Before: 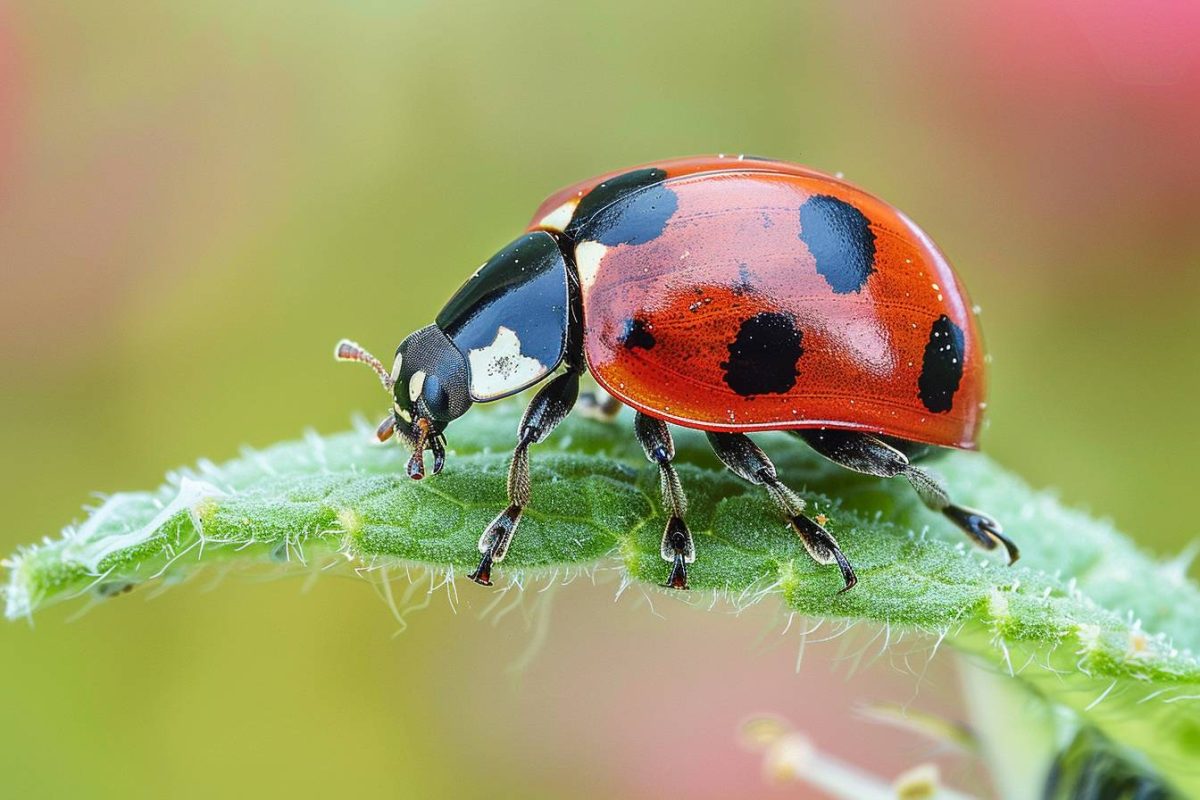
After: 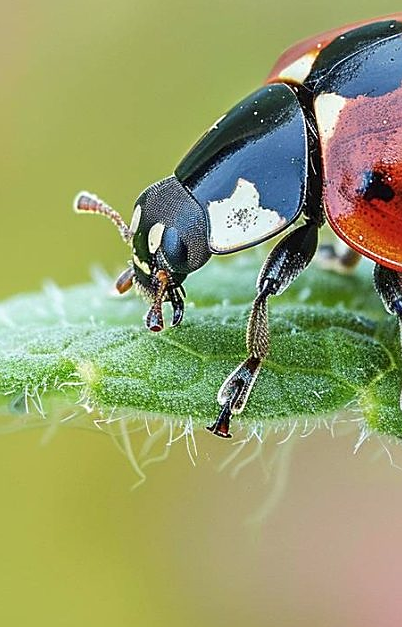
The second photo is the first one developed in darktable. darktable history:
crop and rotate: left 21.77%, top 18.528%, right 44.676%, bottom 2.997%
sharpen: on, module defaults
contrast brightness saturation: saturation -0.05
